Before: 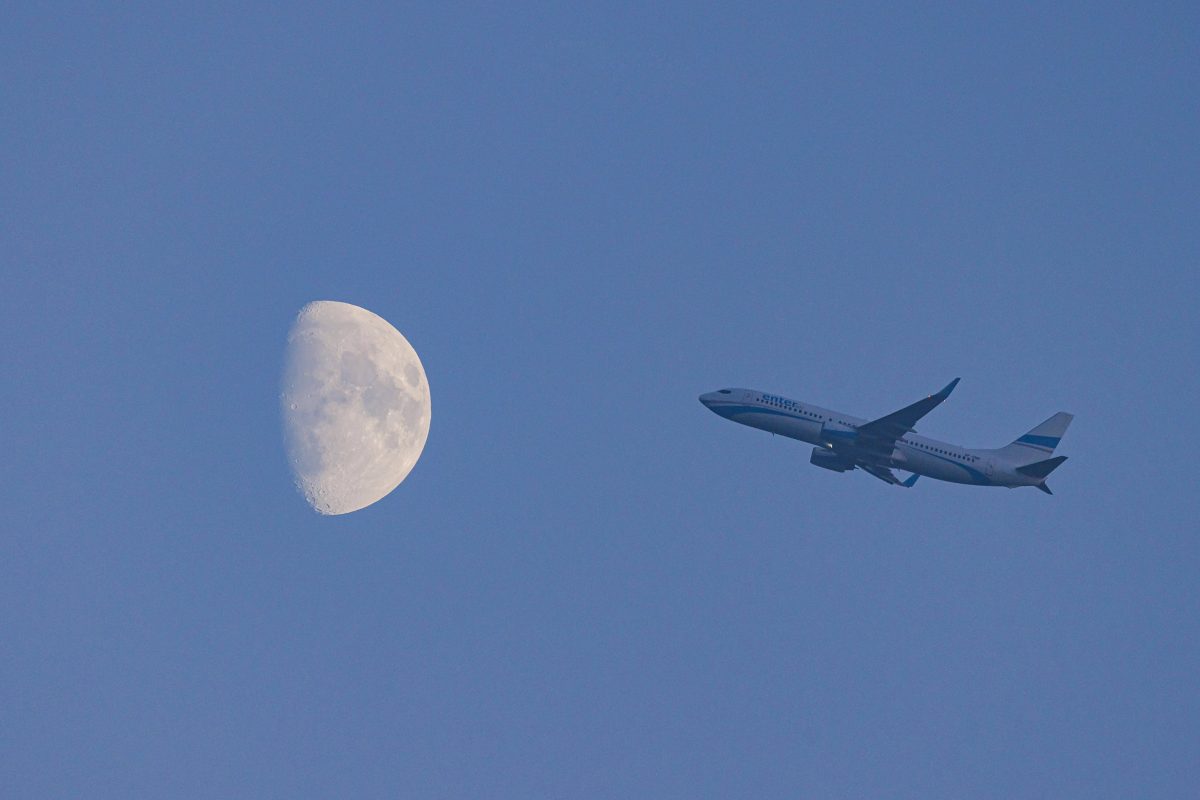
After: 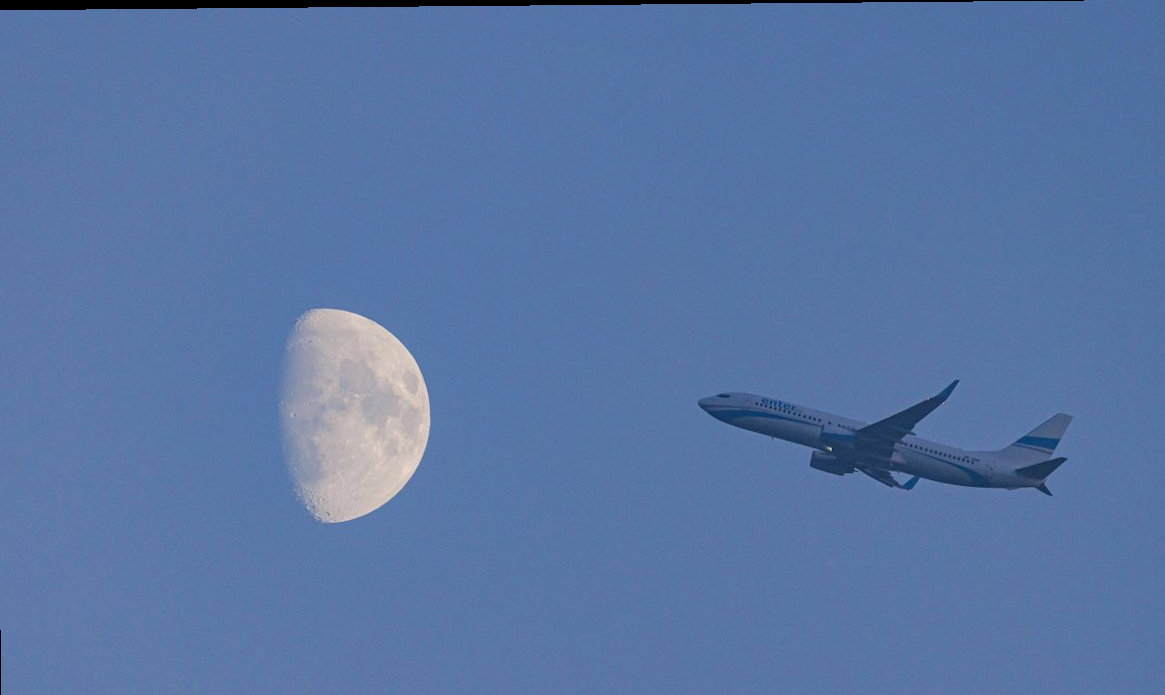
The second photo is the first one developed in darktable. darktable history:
crop and rotate: angle 0.516°, left 0.427%, right 3.037%, bottom 14.277%
